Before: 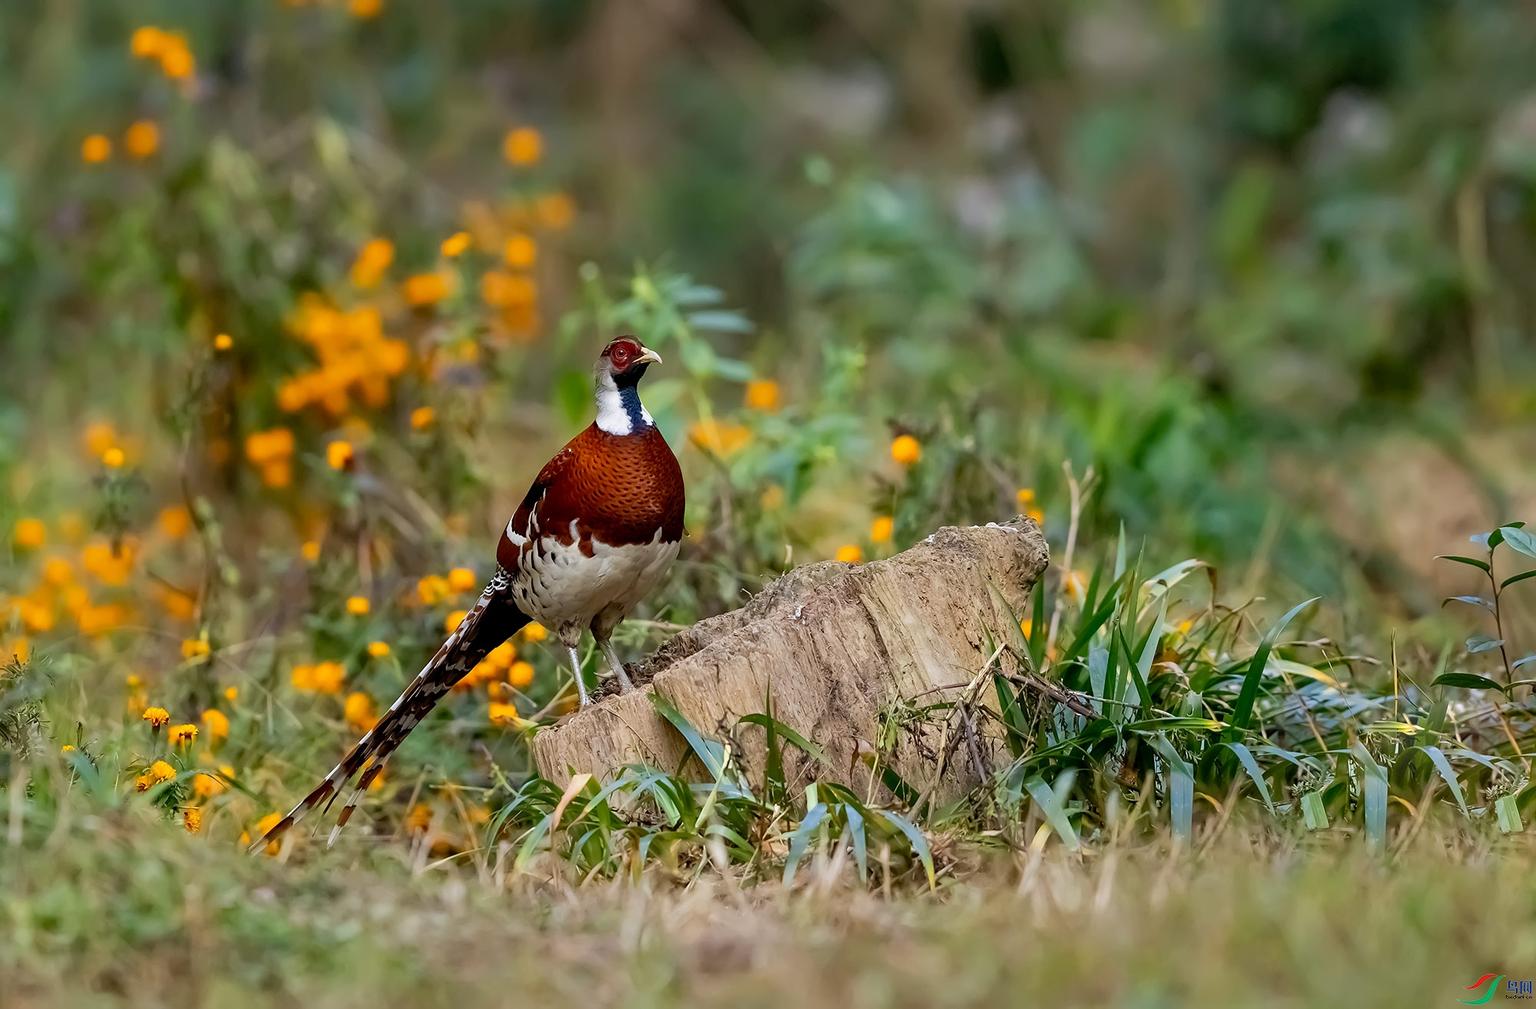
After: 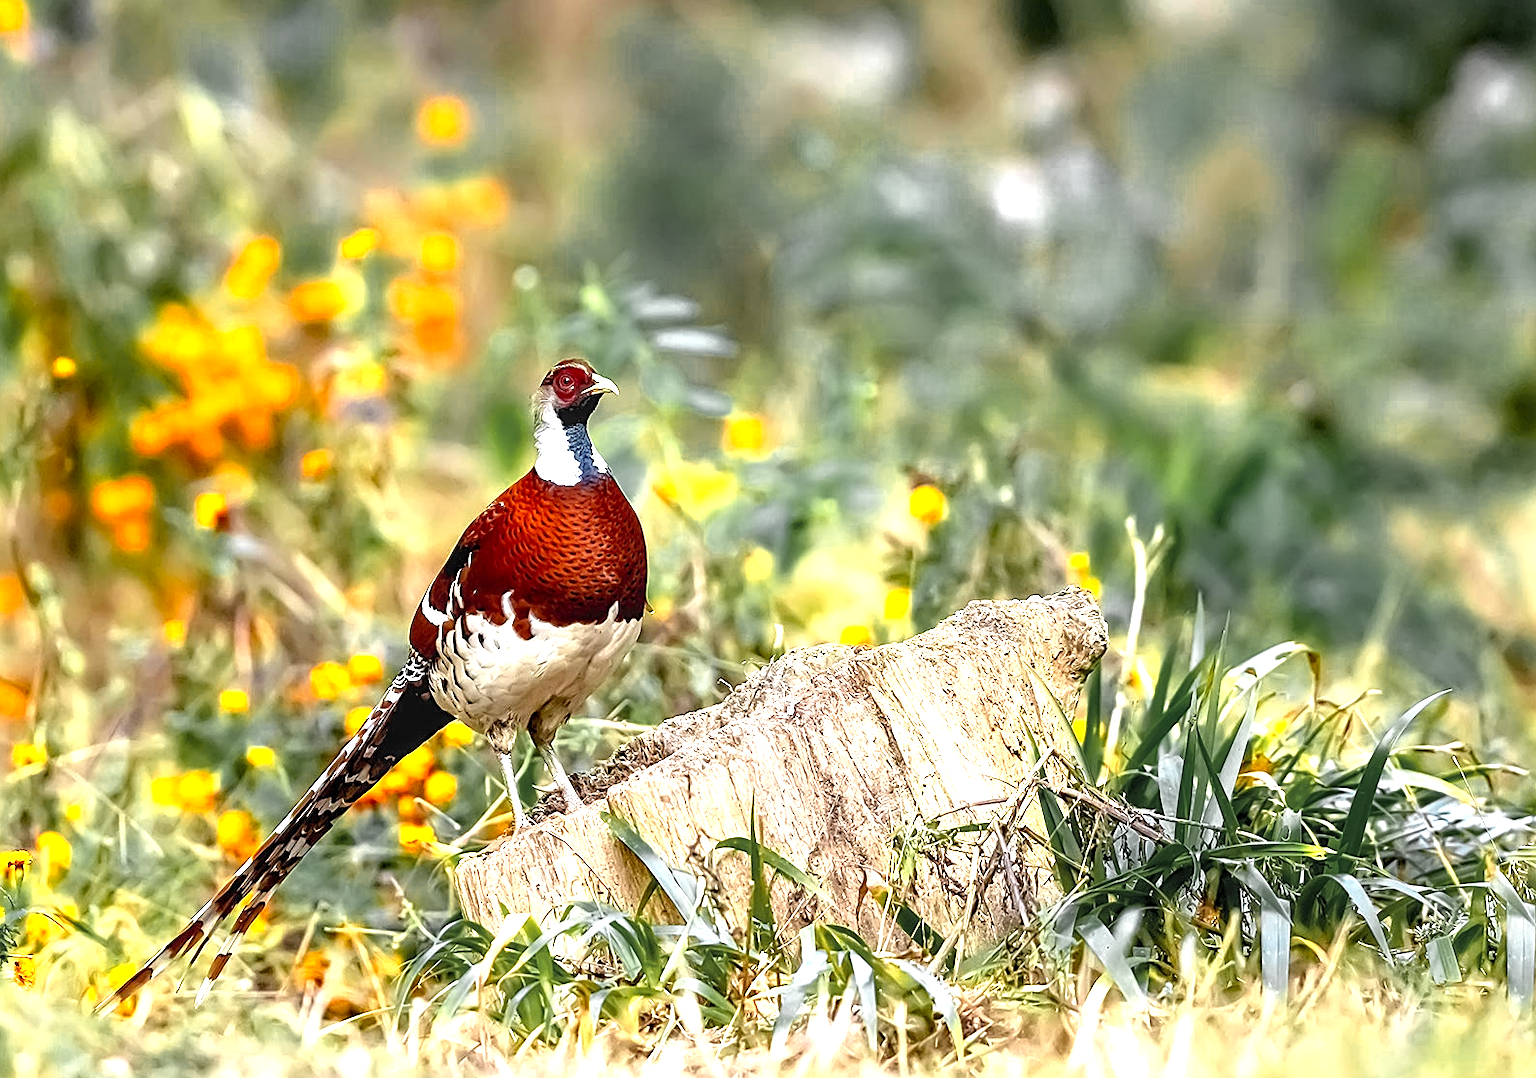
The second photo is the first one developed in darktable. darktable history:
local contrast: on, module defaults
color zones: curves: ch0 [(0.035, 0.242) (0.25, 0.5) (0.384, 0.214) (0.488, 0.255) (0.75, 0.5)]; ch1 [(0.063, 0.379) (0.25, 0.5) (0.354, 0.201) (0.489, 0.085) (0.729, 0.271)]; ch2 [(0.25, 0.5) (0.38, 0.517) (0.442, 0.51) (0.735, 0.456)]
exposure: black level correction 0.001, exposure 1.867 EV, compensate exposure bias true, compensate highlight preservation false
crop: left 11.275%, top 5.127%, right 9.582%, bottom 10.265%
sharpen: on, module defaults
